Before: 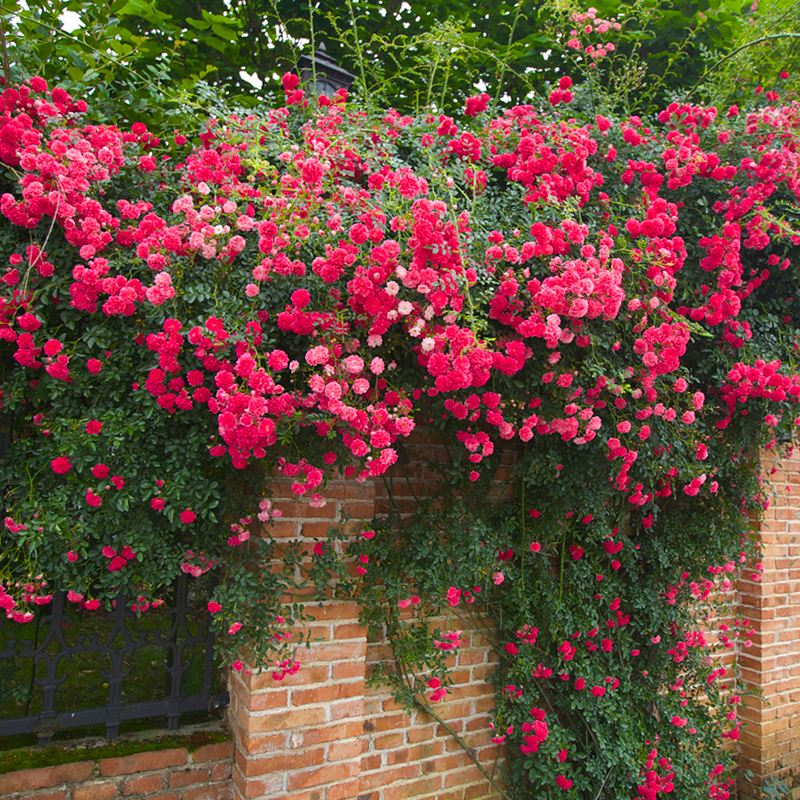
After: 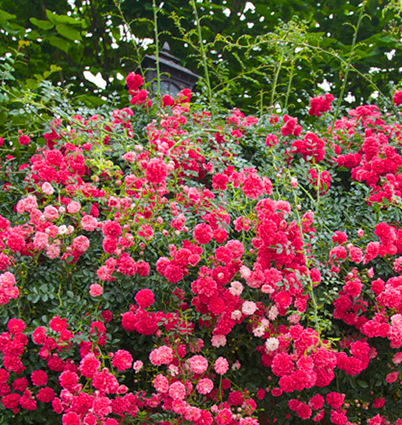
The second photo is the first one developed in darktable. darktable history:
exposure: exposure -0.048 EV, compensate highlight preservation false
local contrast: highlights 101%, shadows 98%, detail 120%, midtone range 0.2
crop: left 19.512%, right 30.203%, bottom 46.827%
